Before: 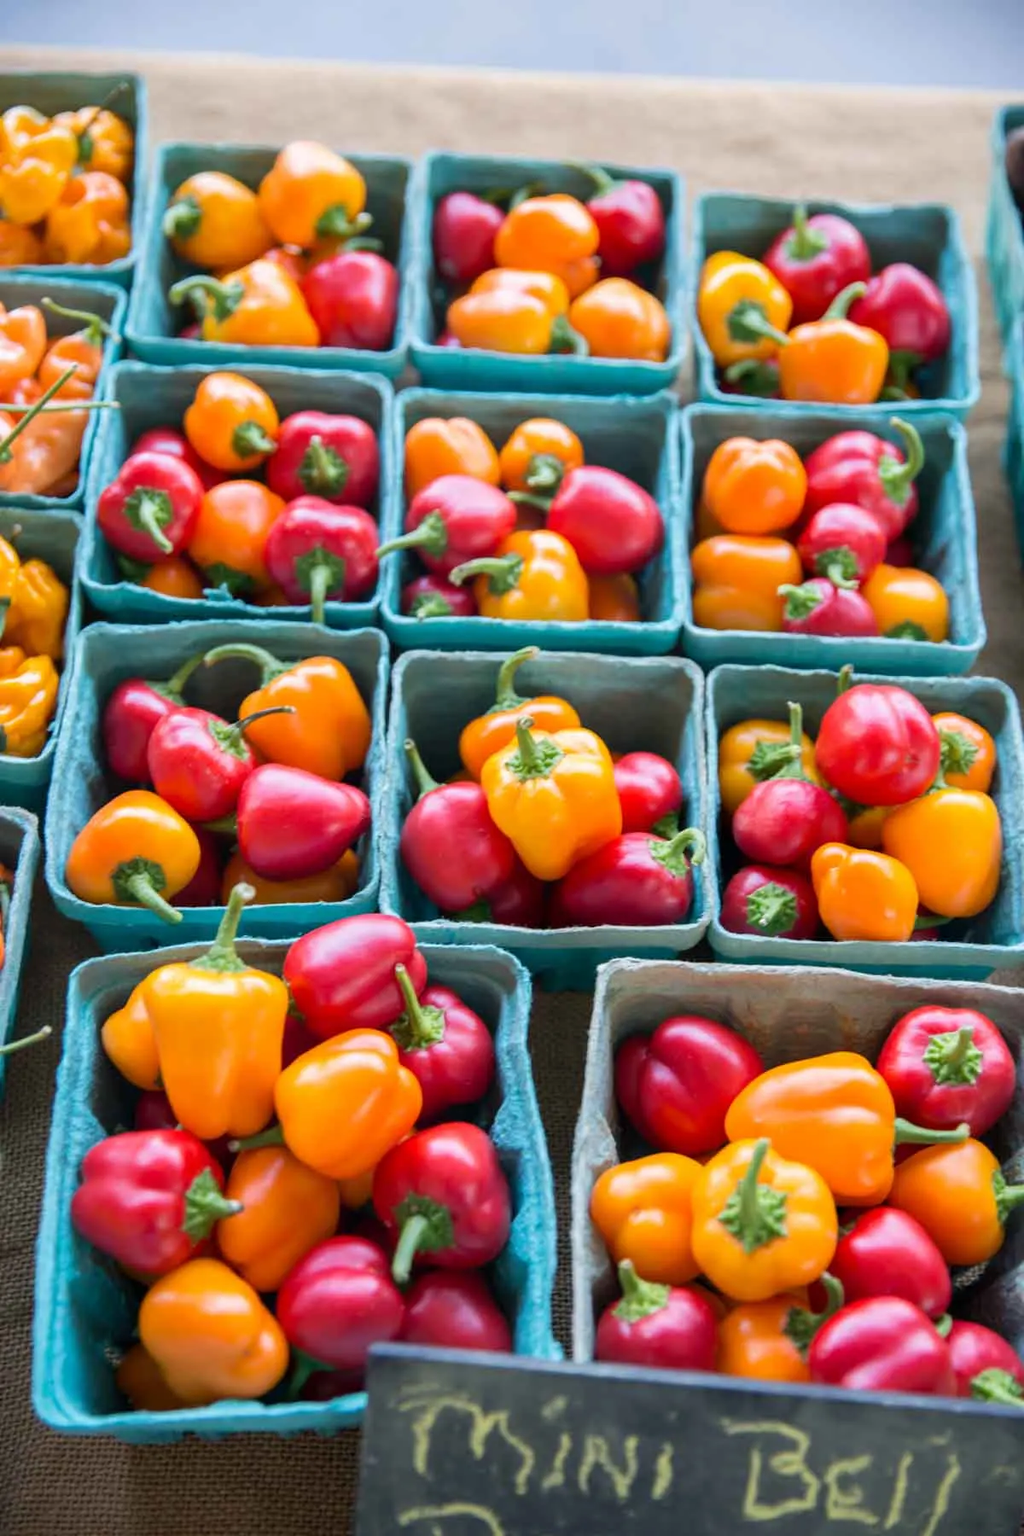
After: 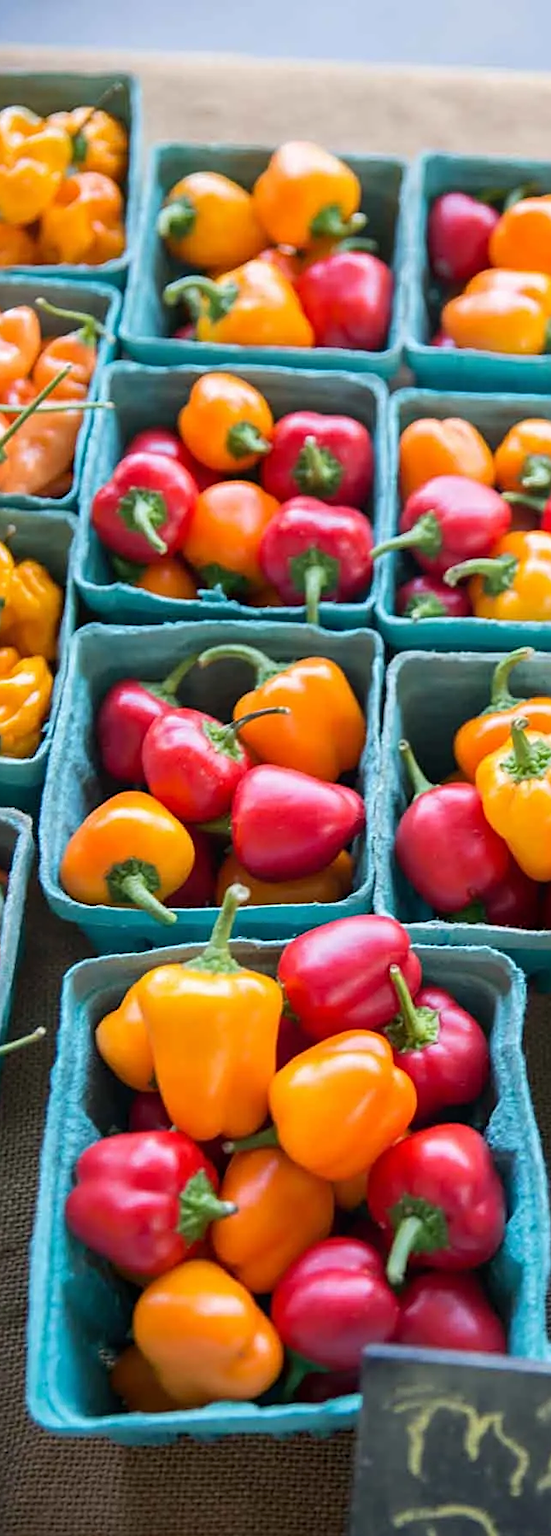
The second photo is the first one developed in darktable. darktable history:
sharpen: on, module defaults
crop: left 0.587%, right 45.588%, bottom 0.086%
